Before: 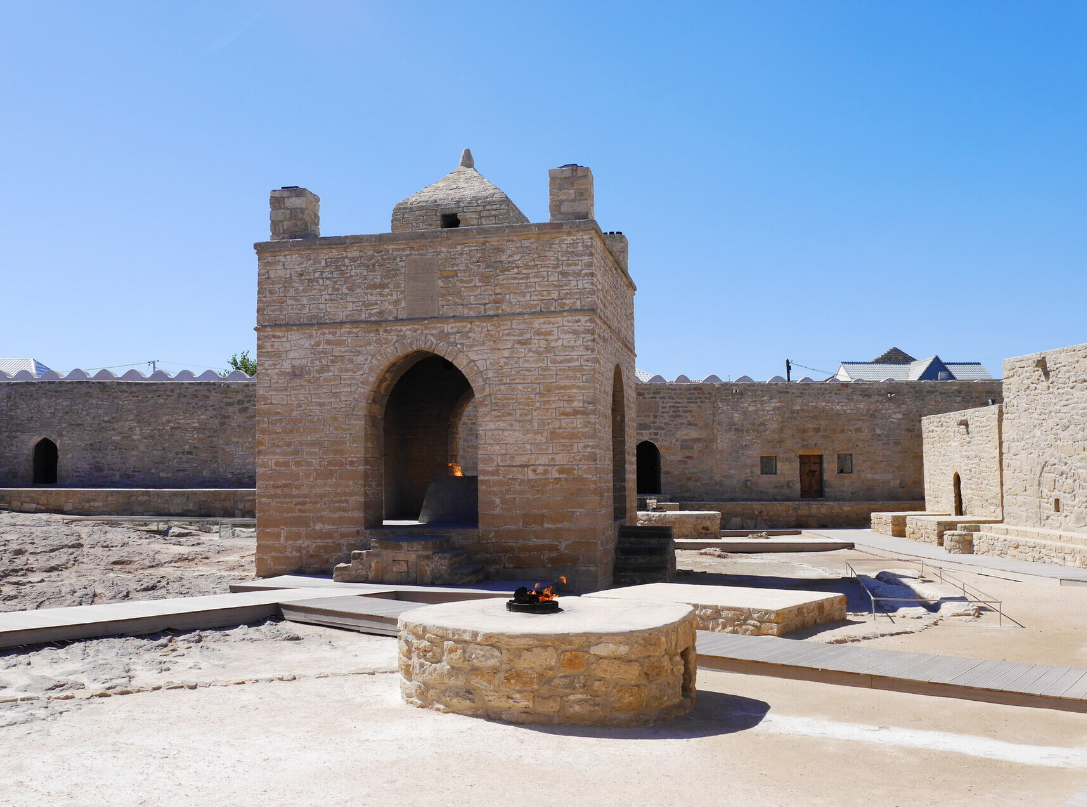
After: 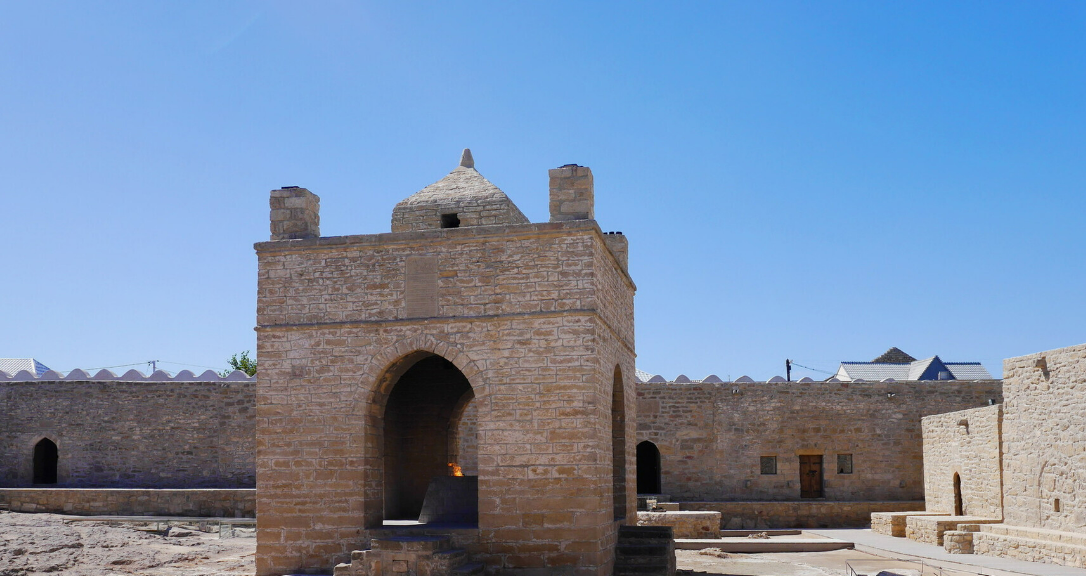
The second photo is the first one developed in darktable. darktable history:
shadows and highlights: shadows -20, white point adjustment -2, highlights -35
exposure: compensate highlight preservation false
crop: bottom 28.576%
